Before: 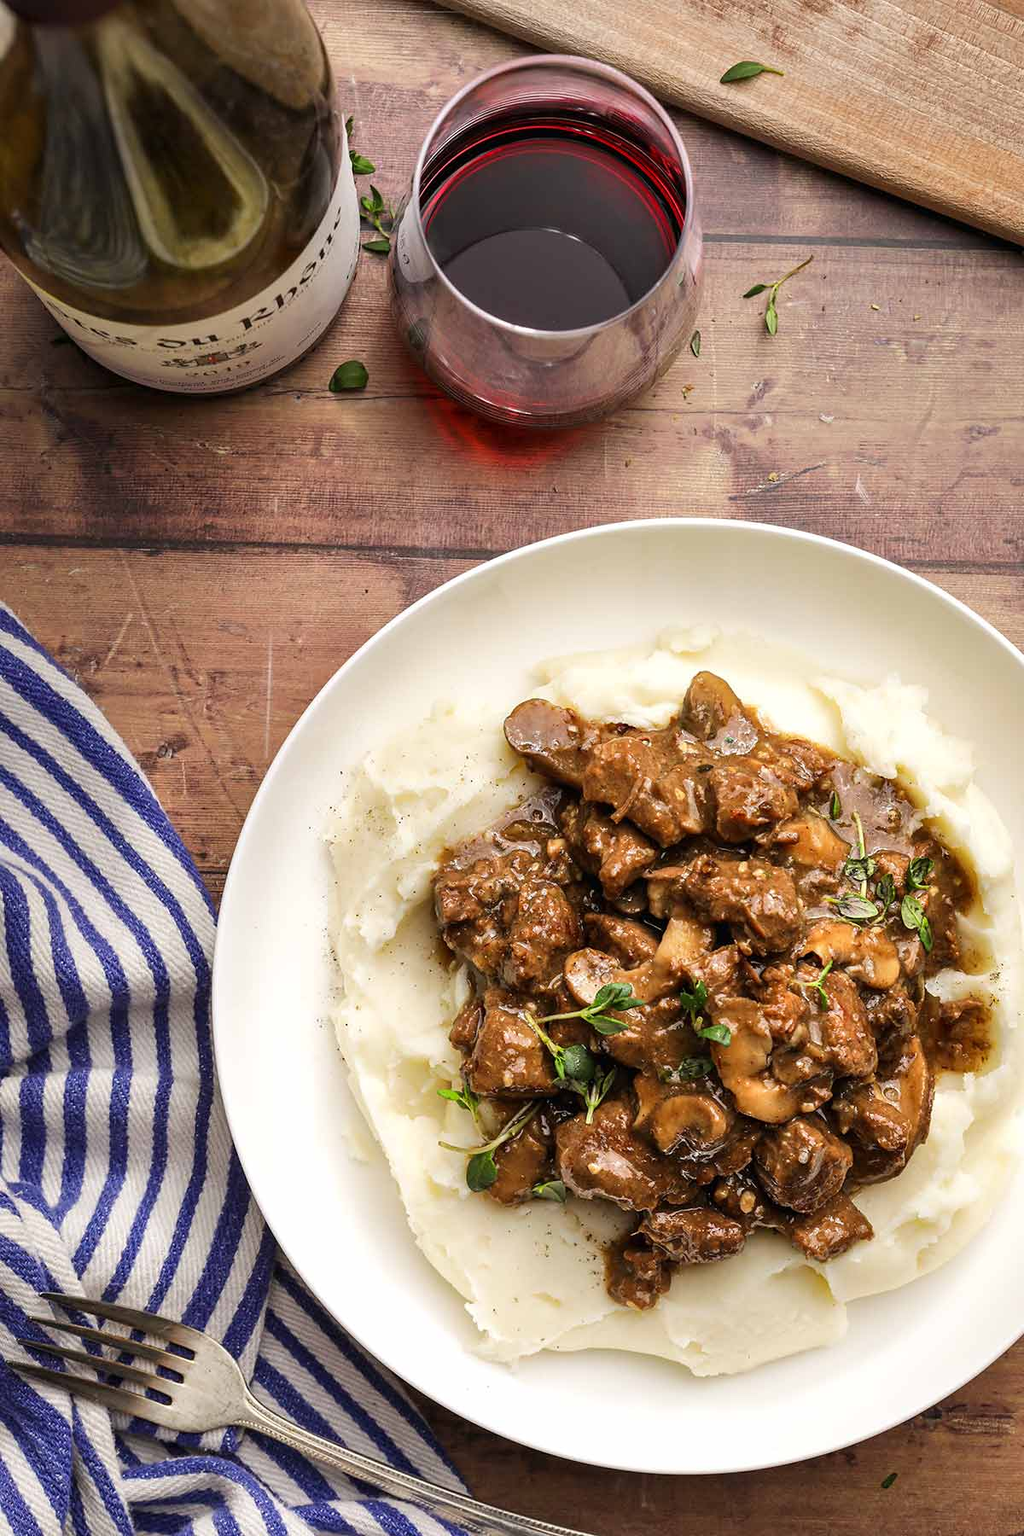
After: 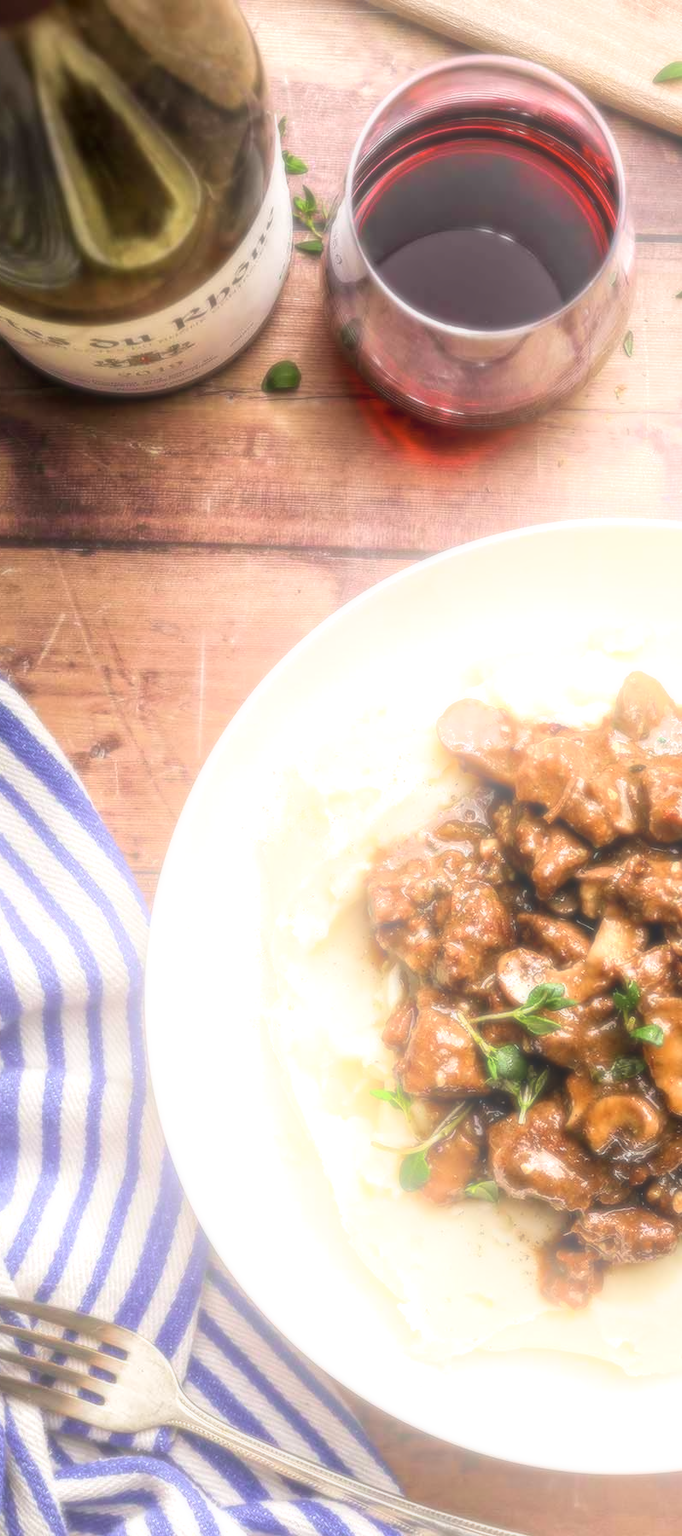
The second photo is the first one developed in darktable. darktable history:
velvia: on, module defaults
local contrast: on, module defaults
bloom: threshold 82.5%, strength 16.25%
exposure: black level correction 0.001, exposure 0.5 EV, compensate exposure bias true, compensate highlight preservation false
crop and rotate: left 6.617%, right 26.717%
soften: size 8.67%, mix 49%
